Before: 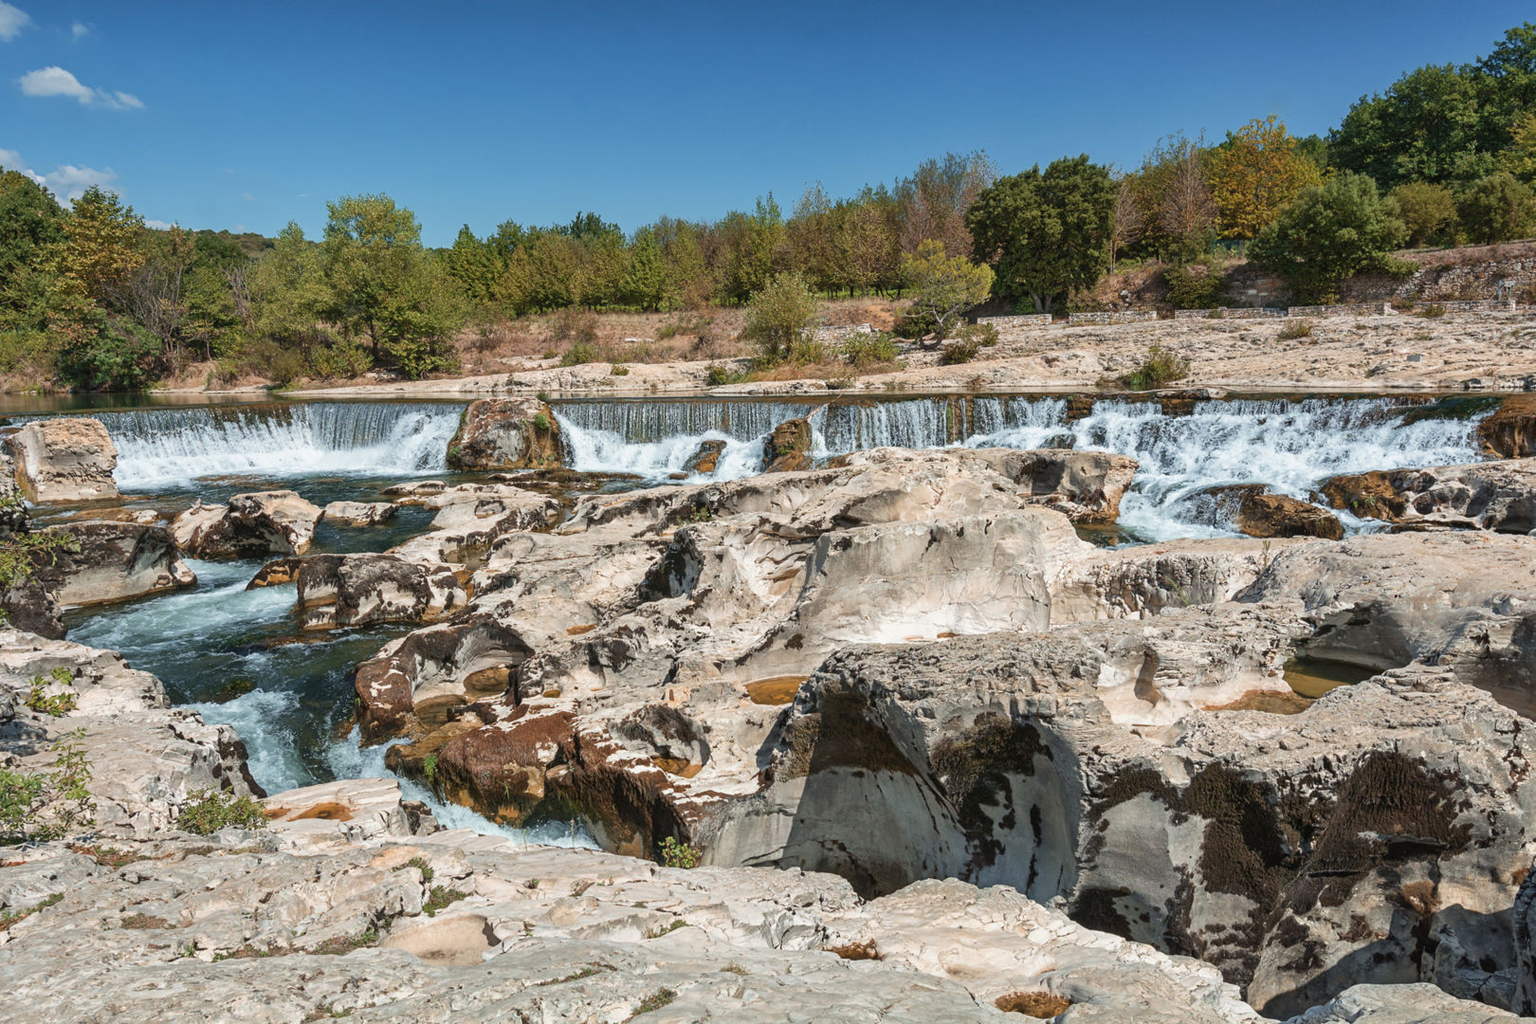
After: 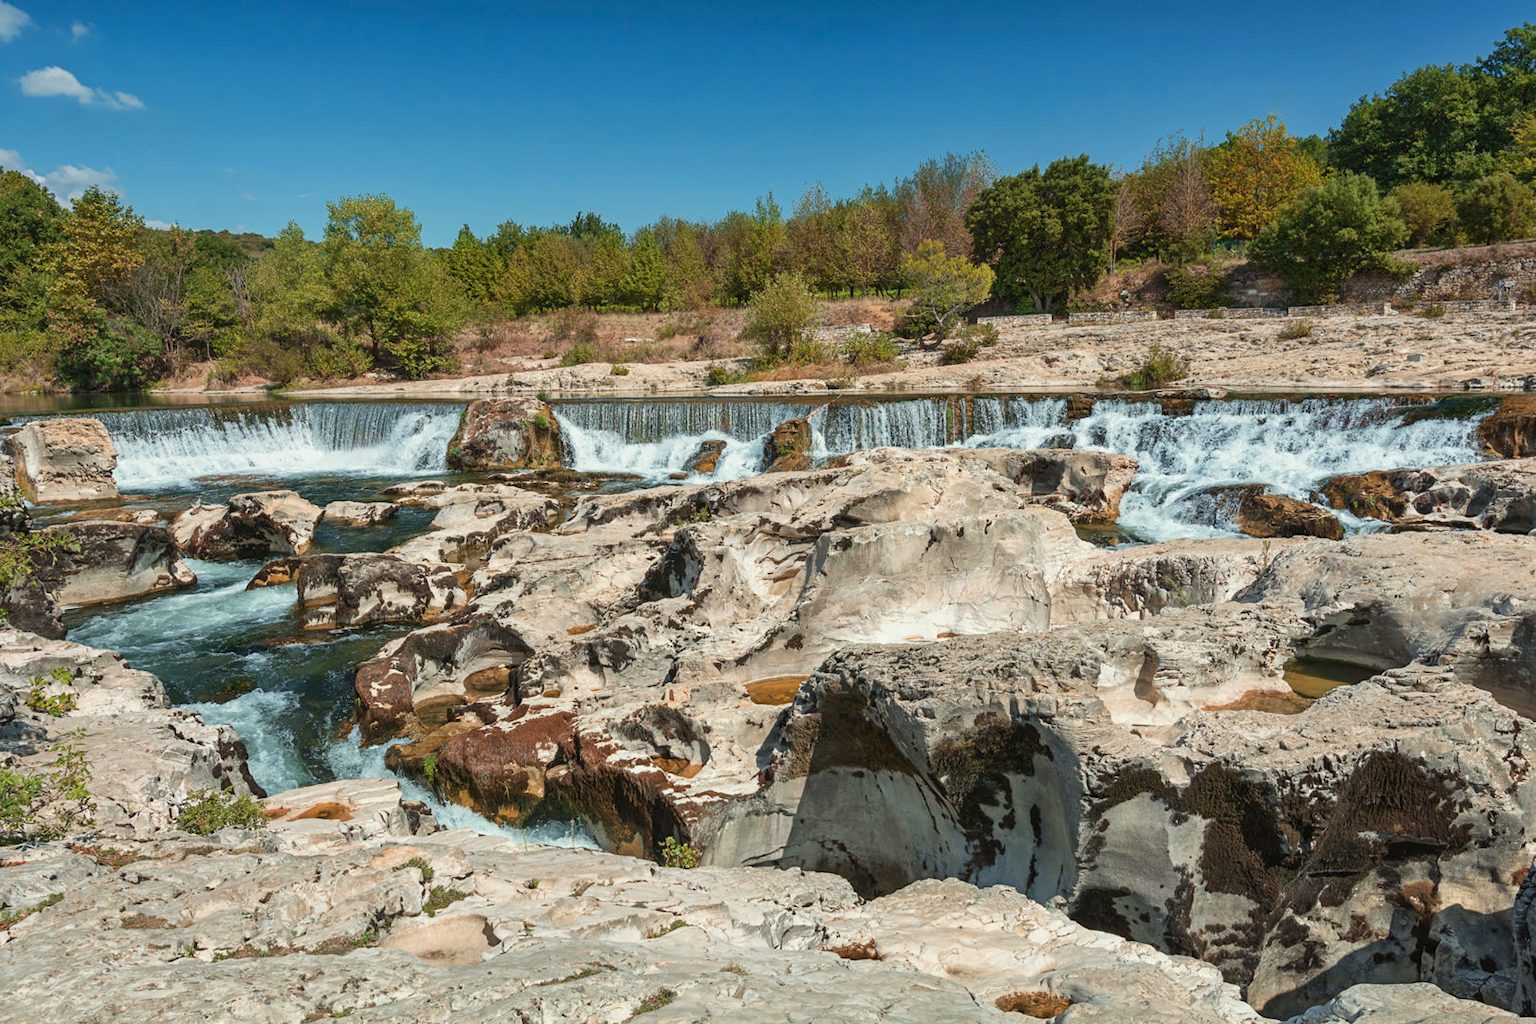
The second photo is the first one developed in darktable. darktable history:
color calibration: output R [0.972, 0.068, -0.094, 0], output G [-0.178, 1.216, -0.086, 0], output B [0.095, -0.136, 0.98, 0], illuminant same as pipeline (D50), adaptation XYZ, x 0.346, y 0.358, temperature 5004.45 K
